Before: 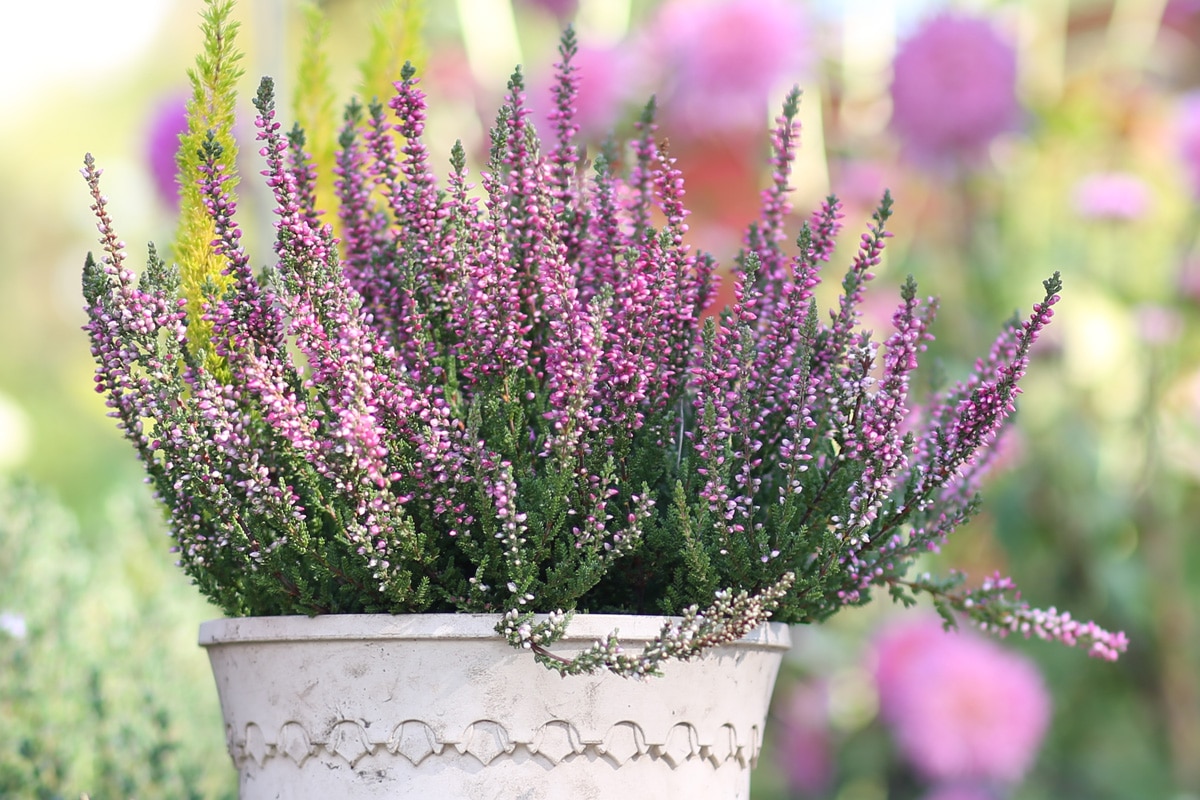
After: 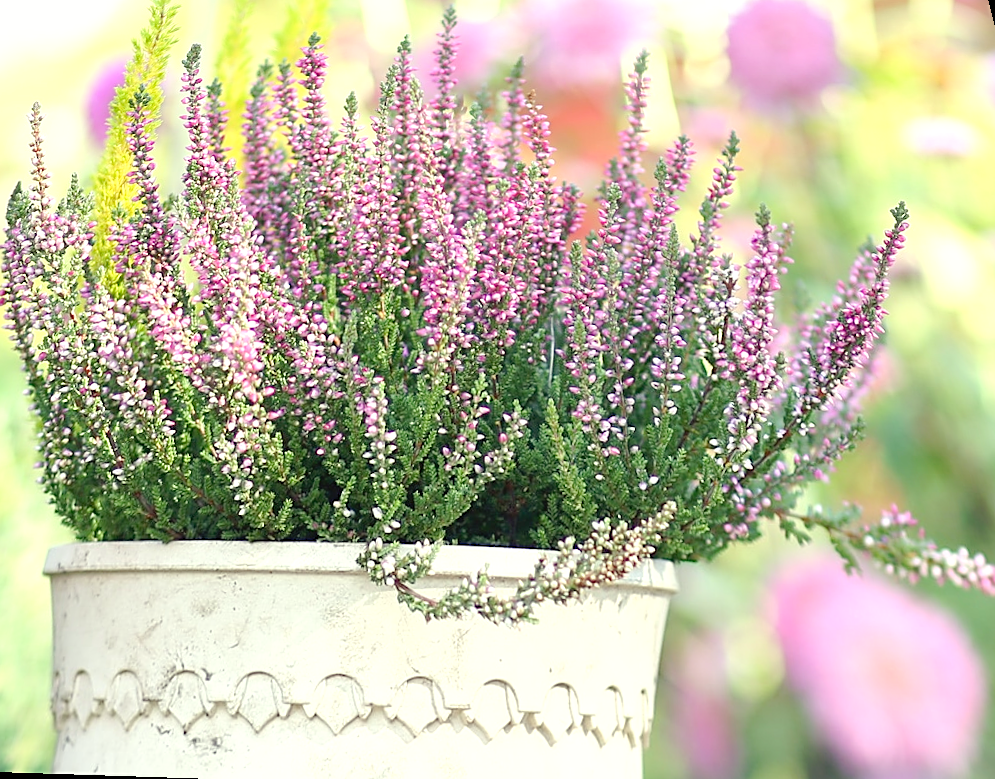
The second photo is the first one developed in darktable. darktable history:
sharpen: on, module defaults
levels: levels [0, 0.435, 0.917]
tone curve: curves: ch0 [(0, 0) (0.003, 0.022) (0.011, 0.025) (0.025, 0.032) (0.044, 0.055) (0.069, 0.089) (0.1, 0.133) (0.136, 0.18) (0.177, 0.231) (0.224, 0.291) (0.277, 0.35) (0.335, 0.42) (0.399, 0.496) (0.468, 0.561) (0.543, 0.632) (0.623, 0.706) (0.709, 0.783) (0.801, 0.865) (0.898, 0.947) (1, 1)], preserve colors none
color correction: highlights a* -5.94, highlights b* 11.19
rotate and perspective: rotation 0.72°, lens shift (vertical) -0.352, lens shift (horizontal) -0.051, crop left 0.152, crop right 0.859, crop top 0.019, crop bottom 0.964
